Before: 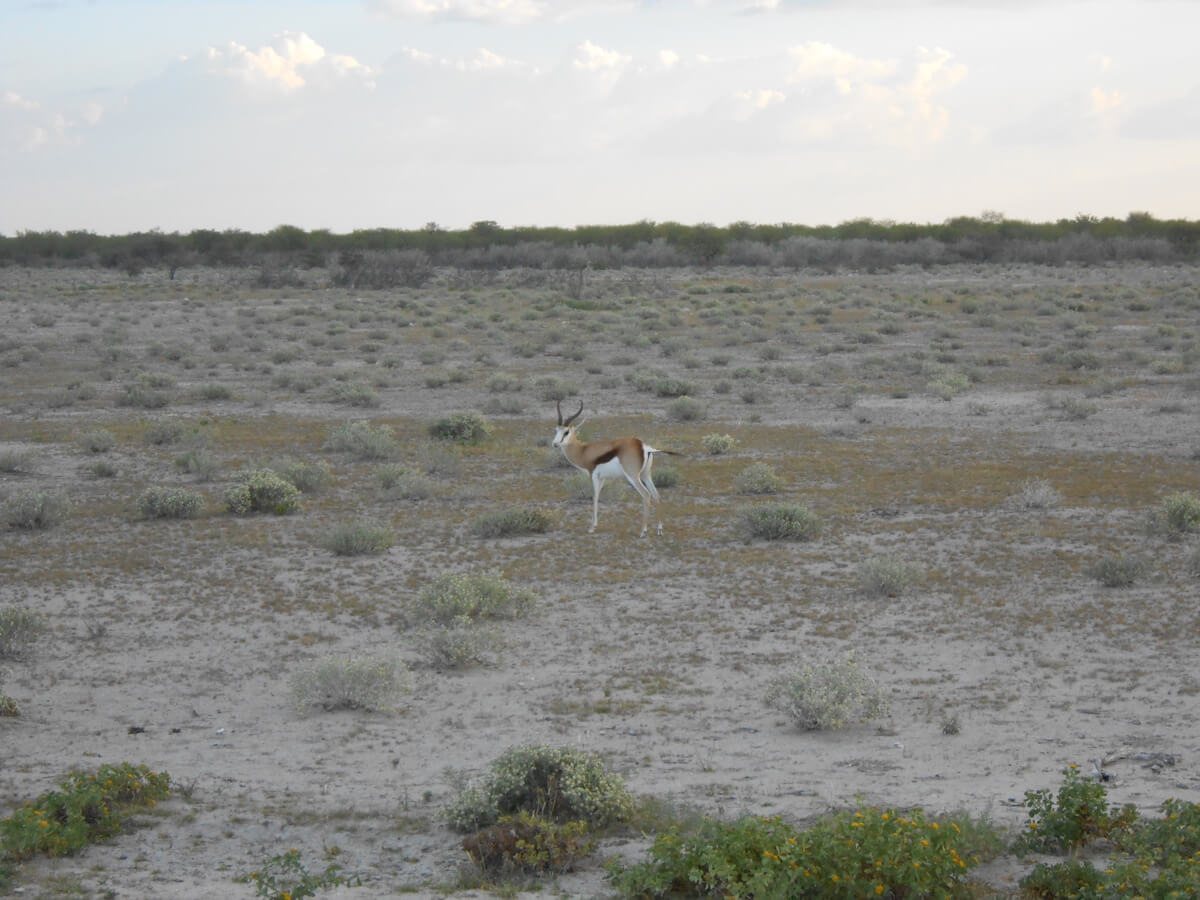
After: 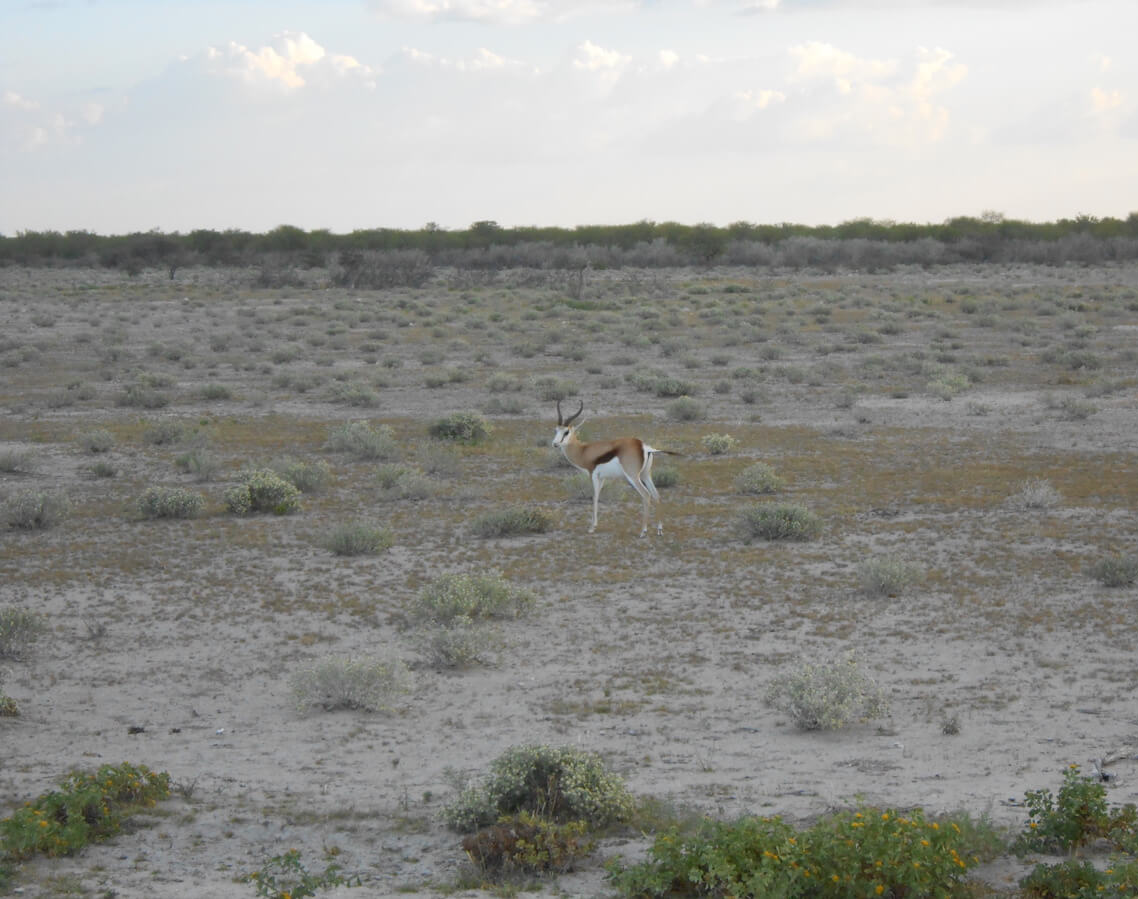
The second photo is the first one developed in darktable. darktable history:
crop and rotate: left 0%, right 5.096%
